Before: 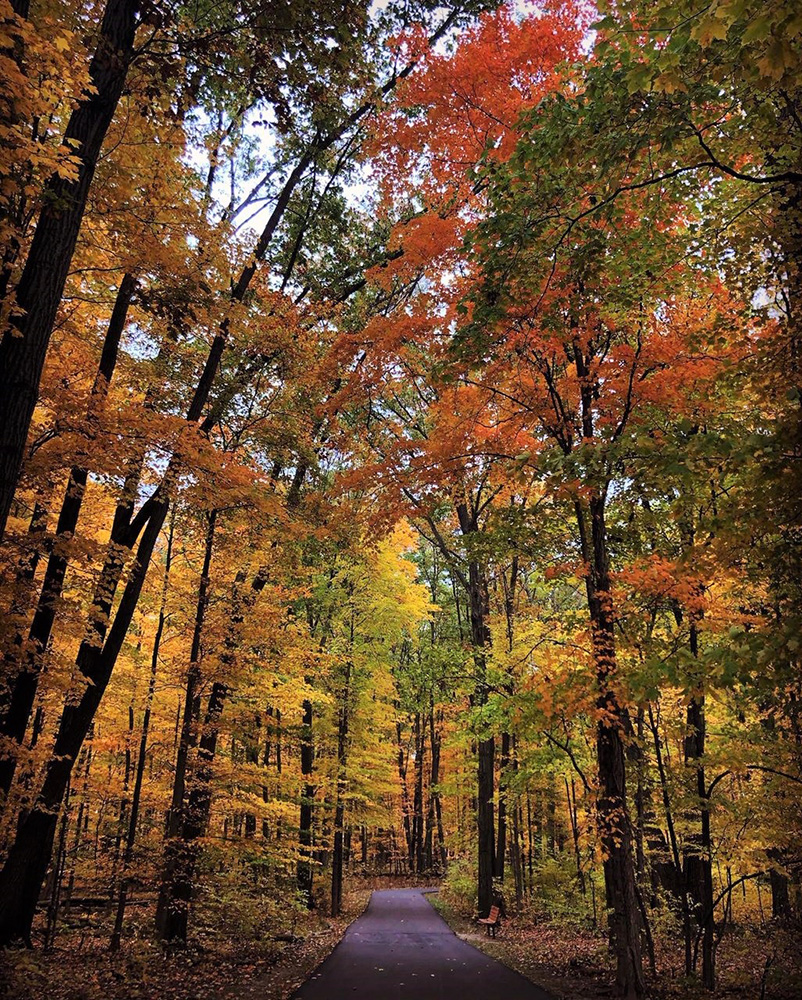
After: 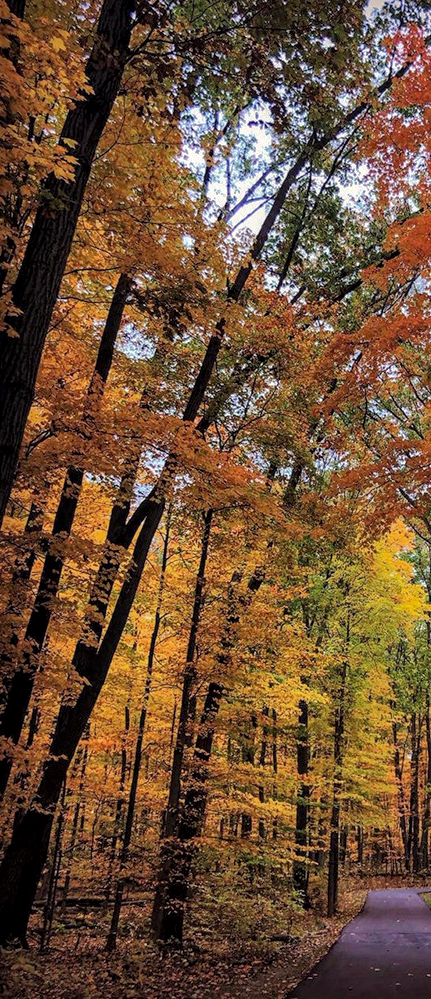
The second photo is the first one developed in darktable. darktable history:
shadows and highlights: shadows 40, highlights -60
local contrast: on, module defaults
crop: left 0.587%, right 45.588%, bottom 0.086%
haze removal: compatibility mode true, adaptive false
